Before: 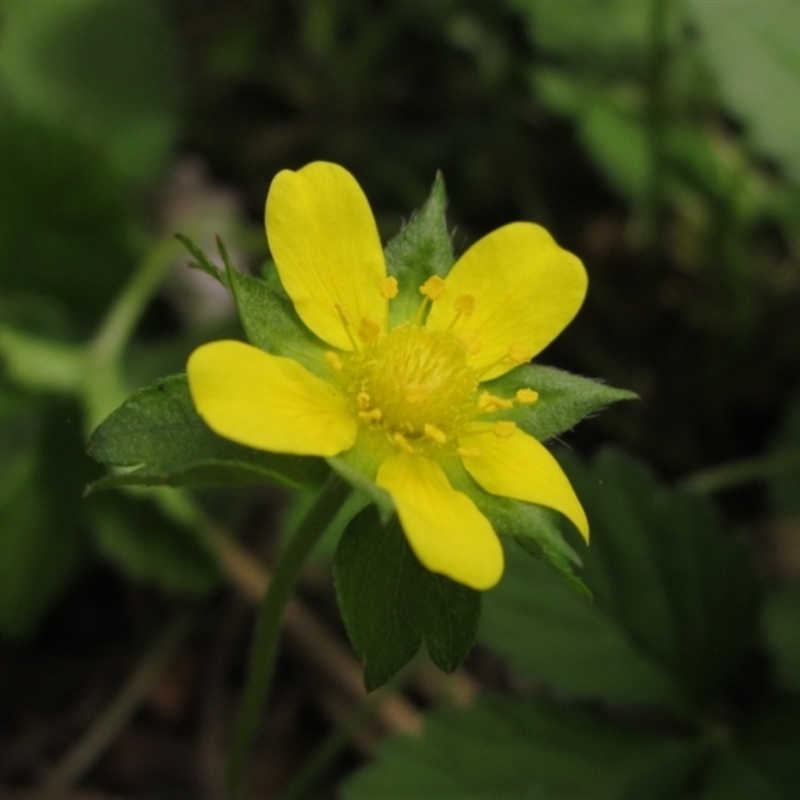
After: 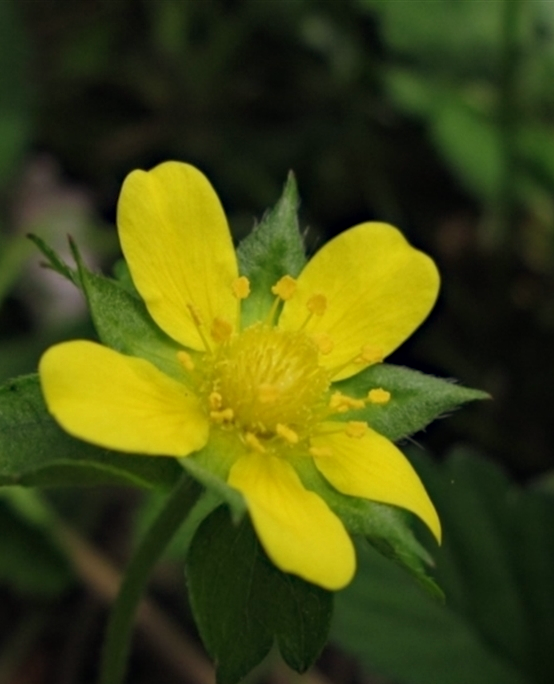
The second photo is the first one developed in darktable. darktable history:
crop: left 18.587%, right 12.153%, bottom 14.47%
haze removal: compatibility mode true
tone equalizer: edges refinement/feathering 500, mask exposure compensation -1.57 EV, preserve details no
